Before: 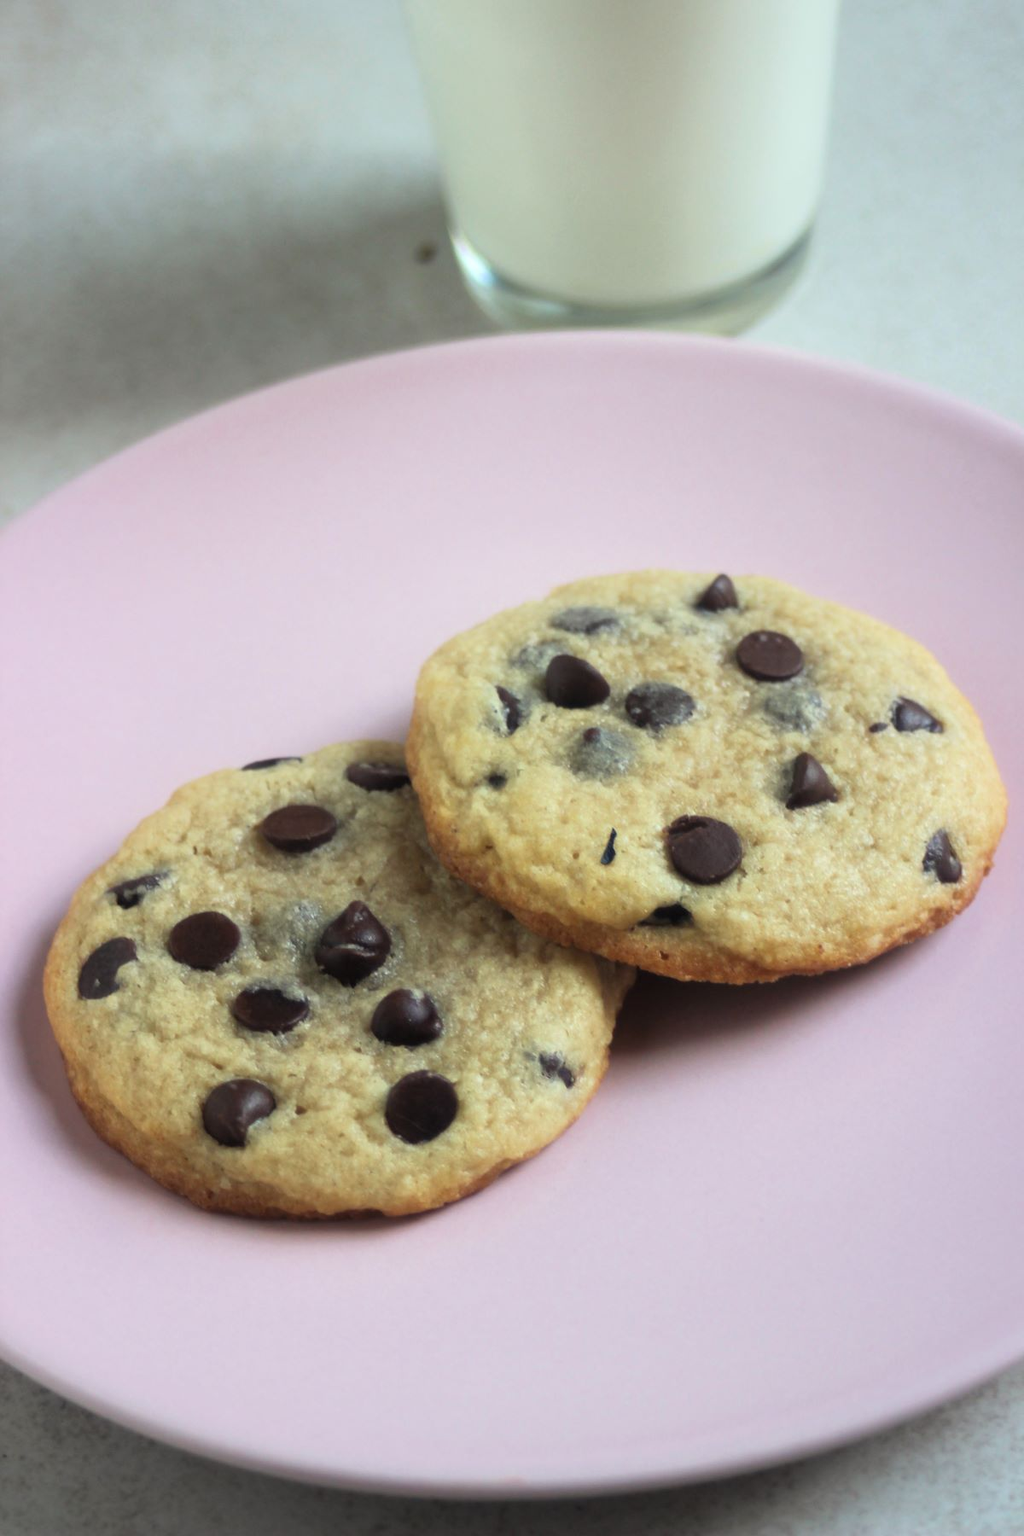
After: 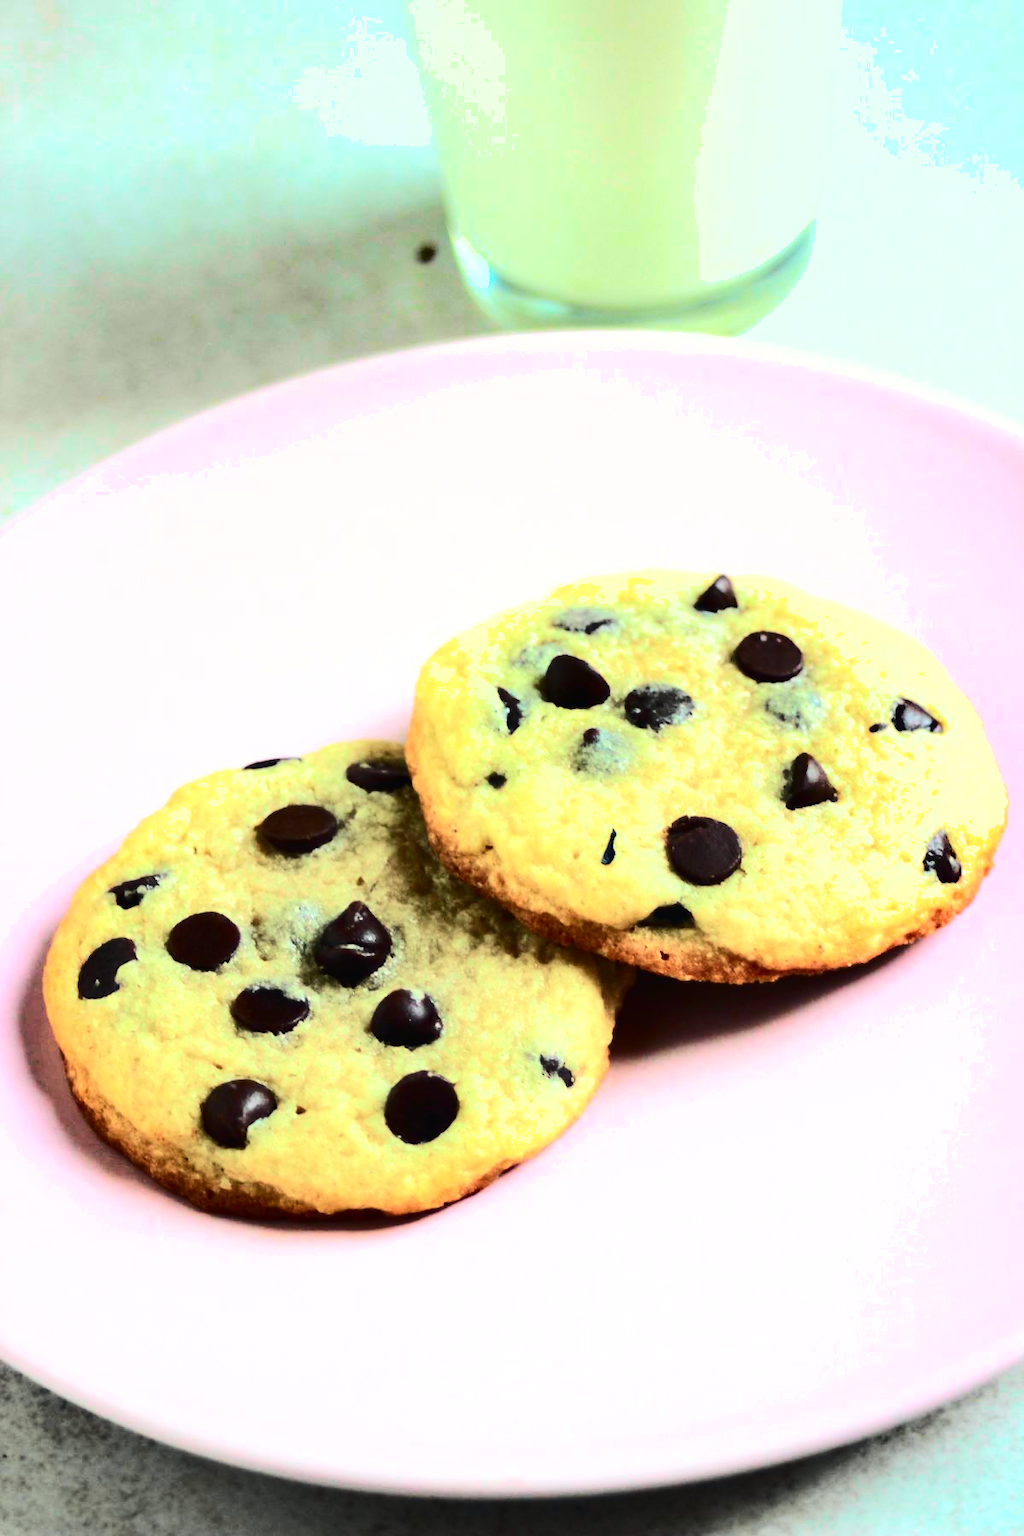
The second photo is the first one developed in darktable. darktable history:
tone equalizer: -8 EV -0.75 EV, -7 EV -0.7 EV, -6 EV -0.6 EV, -5 EV -0.4 EV, -3 EV 0.4 EV, -2 EV 0.6 EV, -1 EV 0.7 EV, +0 EV 0.75 EV, edges refinement/feathering 500, mask exposure compensation -1.57 EV, preserve details no
tone curve: curves: ch0 [(0, 0.012) (0.052, 0.04) (0.107, 0.086) (0.276, 0.265) (0.461, 0.531) (0.718, 0.79) (0.921, 0.909) (0.999, 0.951)]; ch1 [(0, 0) (0.339, 0.298) (0.402, 0.363) (0.444, 0.415) (0.485, 0.469) (0.494, 0.493) (0.504, 0.501) (0.525, 0.534) (0.555, 0.587) (0.594, 0.647) (1, 1)]; ch2 [(0, 0) (0.48, 0.48) (0.504, 0.5) (0.535, 0.557) (0.581, 0.623) (0.649, 0.683) (0.824, 0.815) (1, 1)], color space Lab, independent channels, preserve colors none
contrast brightness saturation: contrast 0.28
color correction: highlights a* -4.73, highlights b* 5.06, saturation 0.97
exposure: black level correction 0, exposure 0.7 EV, compensate exposure bias true, compensate highlight preservation false
shadows and highlights: soften with gaussian
